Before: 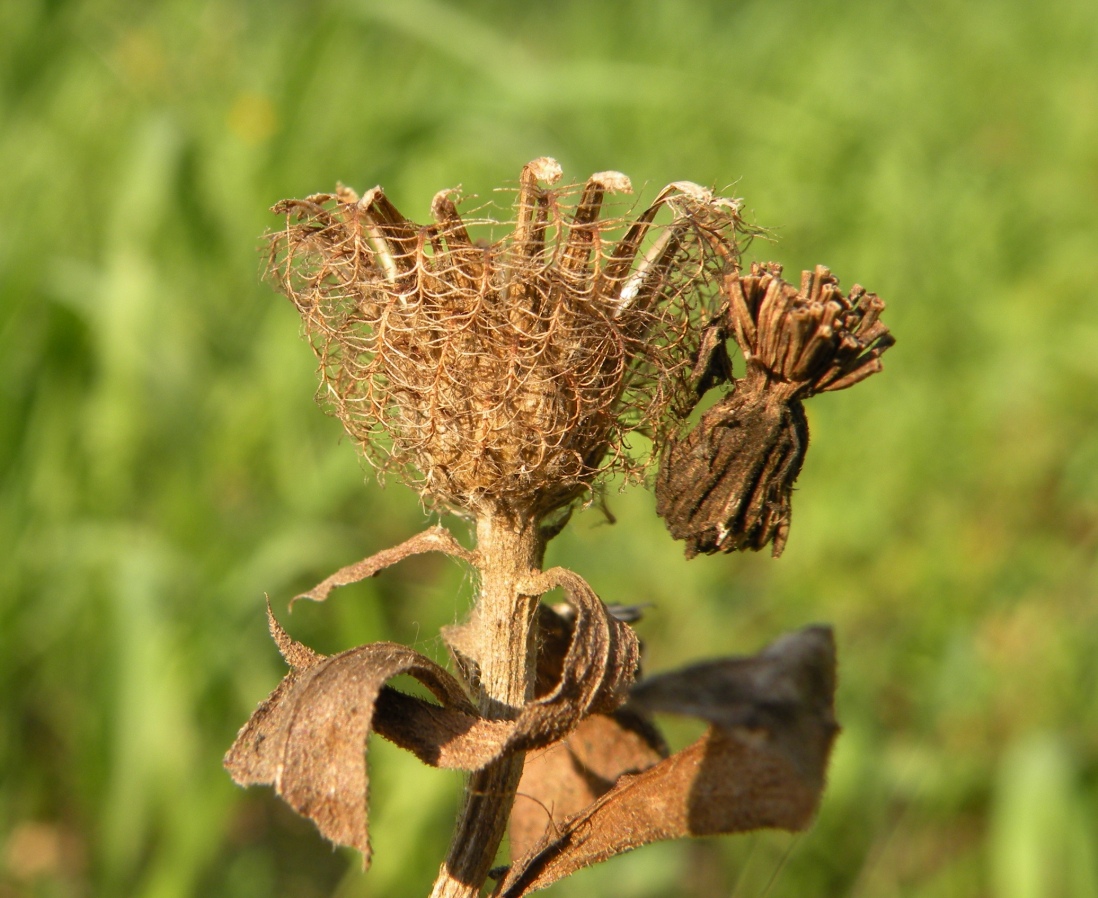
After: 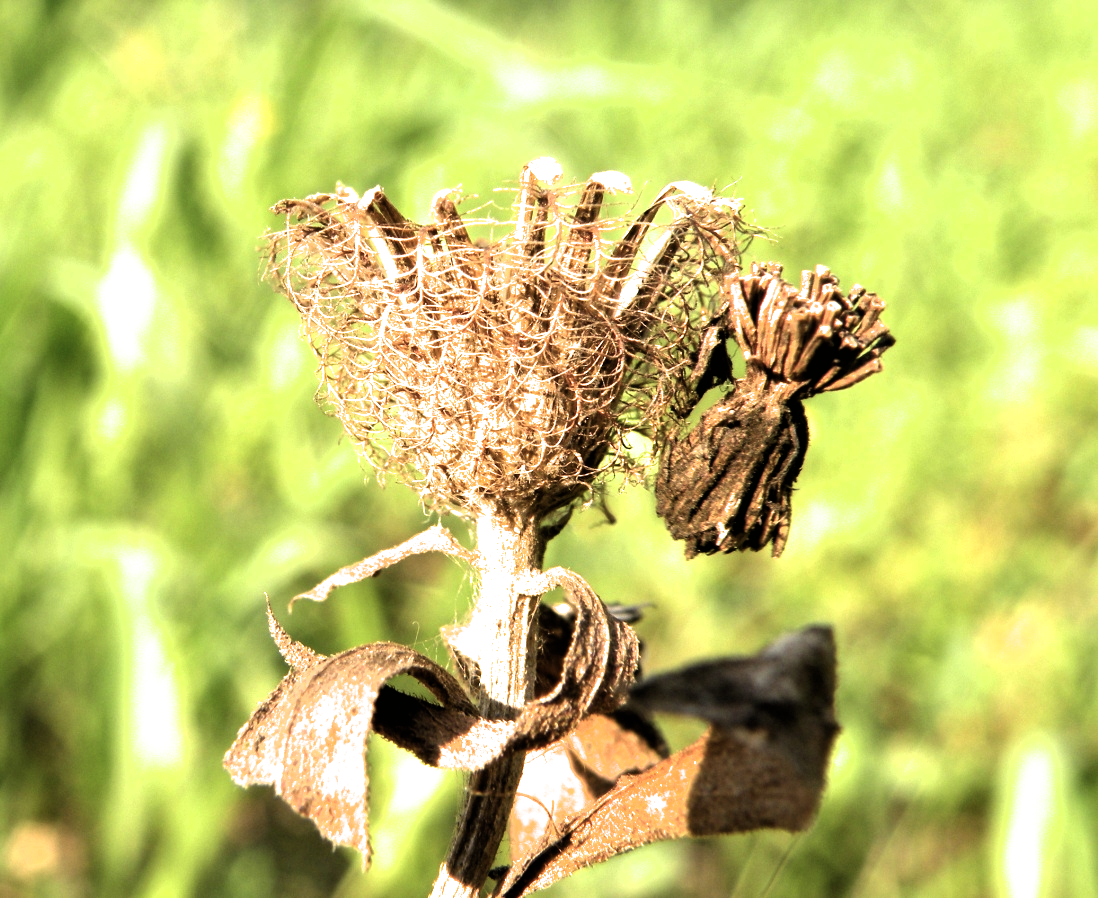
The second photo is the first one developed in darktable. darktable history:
filmic rgb: black relative exposure -8.2 EV, white relative exposure 2.2 EV, threshold 3 EV, hardness 7.11, latitude 85.74%, contrast 1.696, highlights saturation mix -4%, shadows ↔ highlights balance -2.69%, color science v5 (2021), contrast in shadows safe, contrast in highlights safe, enable highlight reconstruction true
exposure: exposure 0.648 EV, compensate highlight preservation false
